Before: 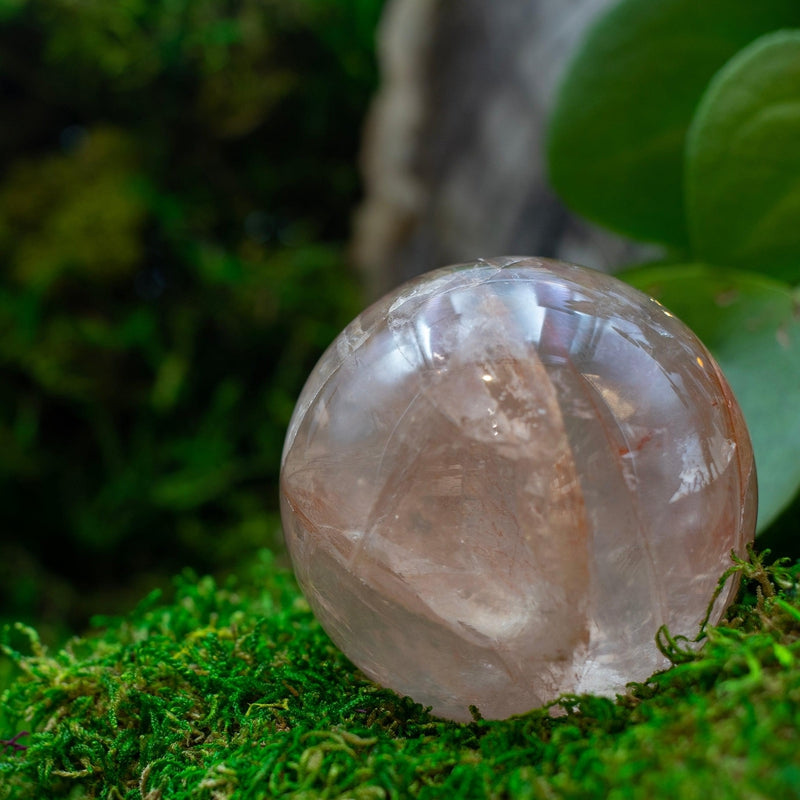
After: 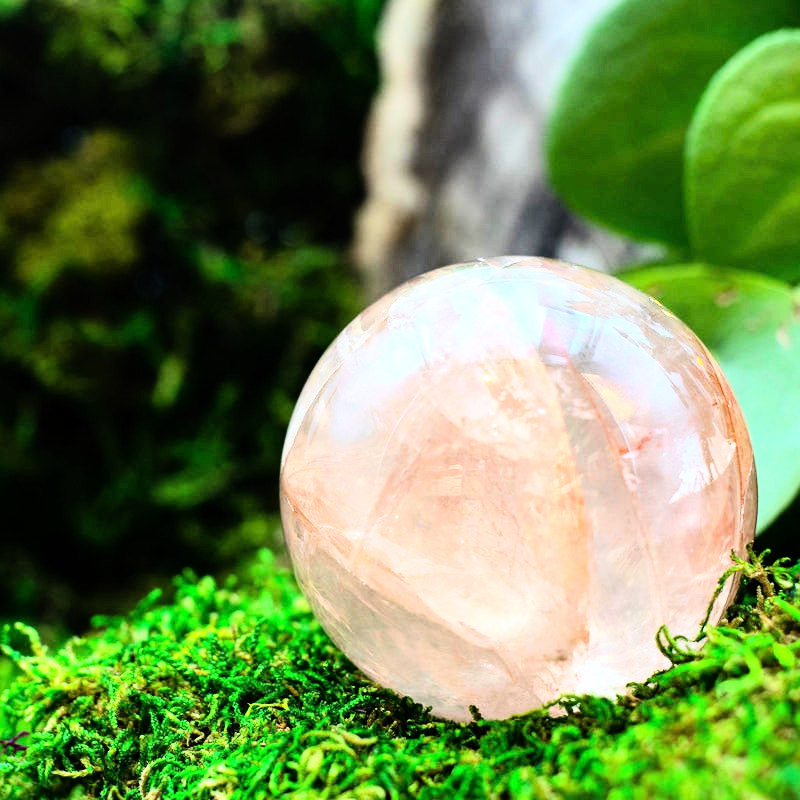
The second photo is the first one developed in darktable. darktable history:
exposure: exposure 0.935 EV, compensate highlight preservation false
rgb curve: curves: ch0 [(0, 0) (0.21, 0.15) (0.24, 0.21) (0.5, 0.75) (0.75, 0.96) (0.89, 0.99) (1, 1)]; ch1 [(0, 0.02) (0.21, 0.13) (0.25, 0.2) (0.5, 0.67) (0.75, 0.9) (0.89, 0.97) (1, 1)]; ch2 [(0, 0.02) (0.21, 0.13) (0.25, 0.2) (0.5, 0.67) (0.75, 0.9) (0.89, 0.97) (1, 1)], compensate middle gray true
